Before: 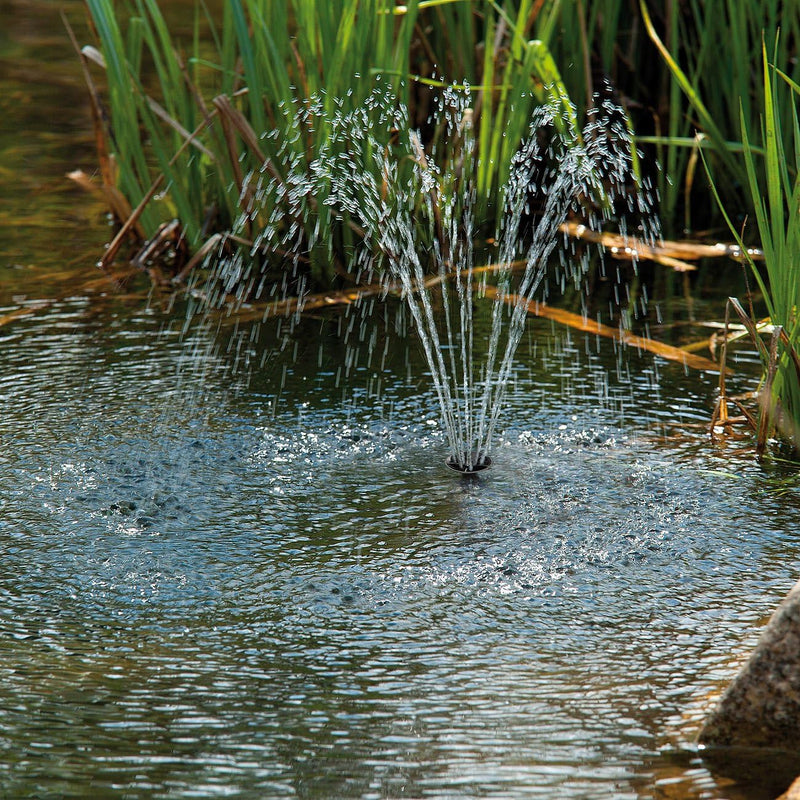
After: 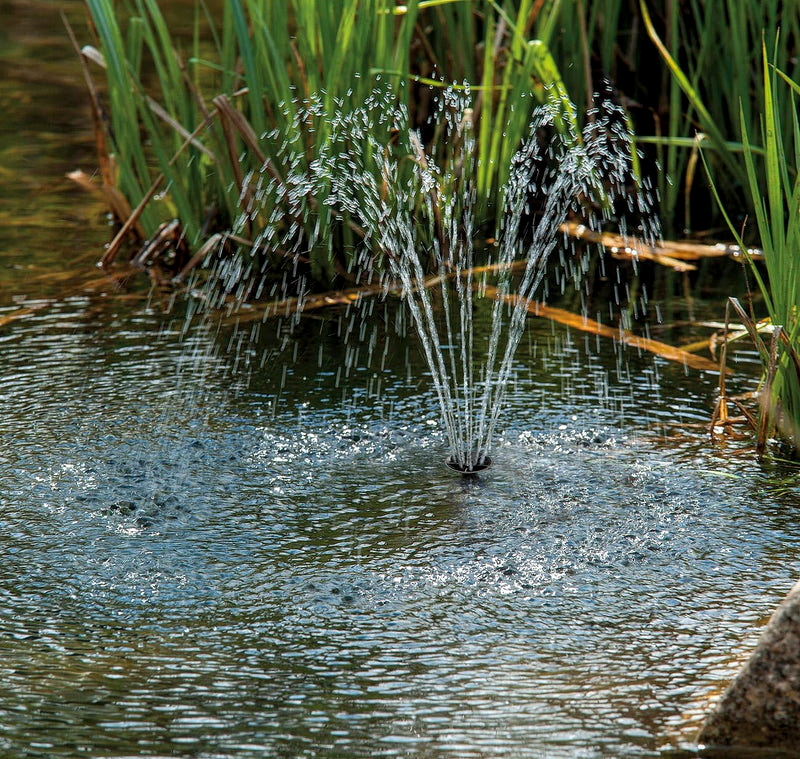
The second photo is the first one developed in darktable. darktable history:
tone equalizer: on, module defaults
crop and rotate: top 0%, bottom 5.097%
local contrast: on, module defaults
